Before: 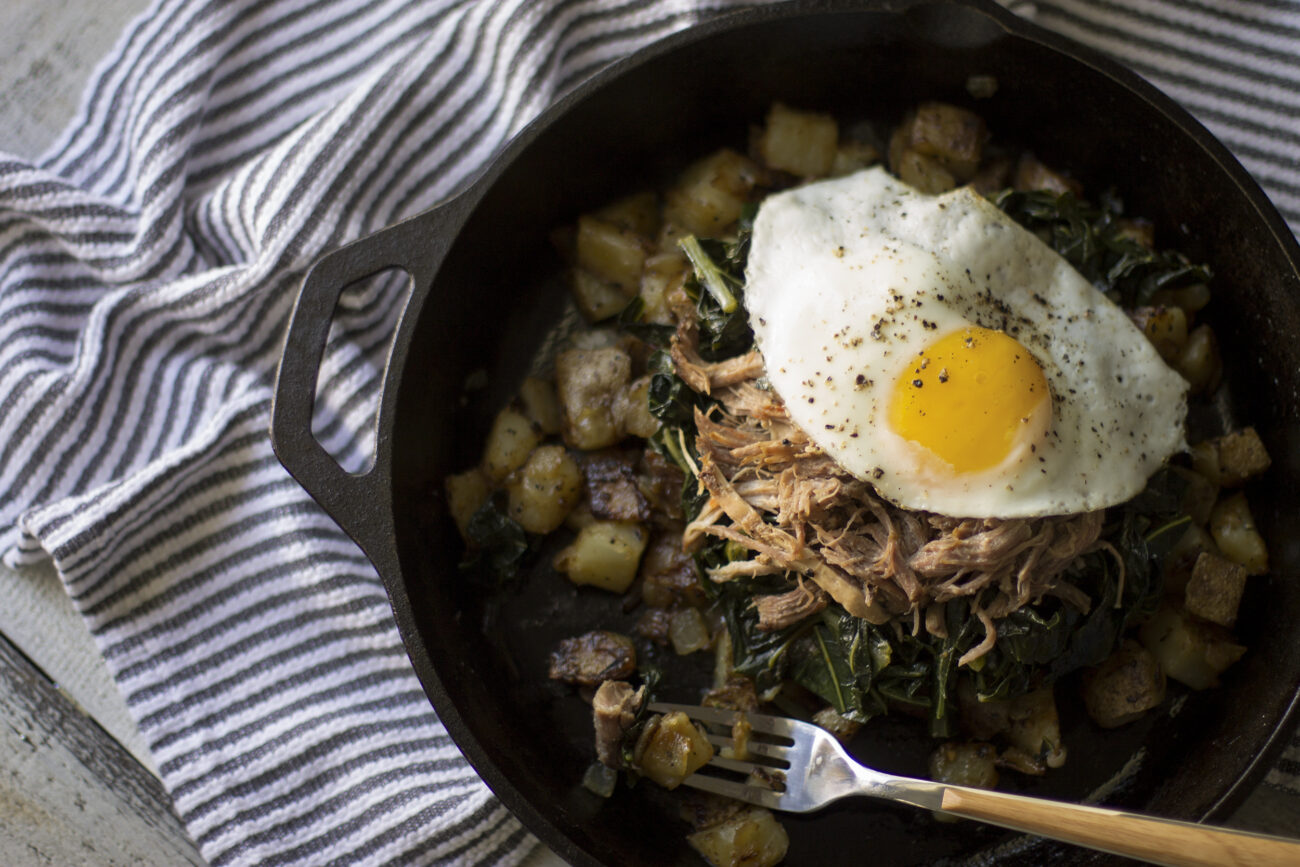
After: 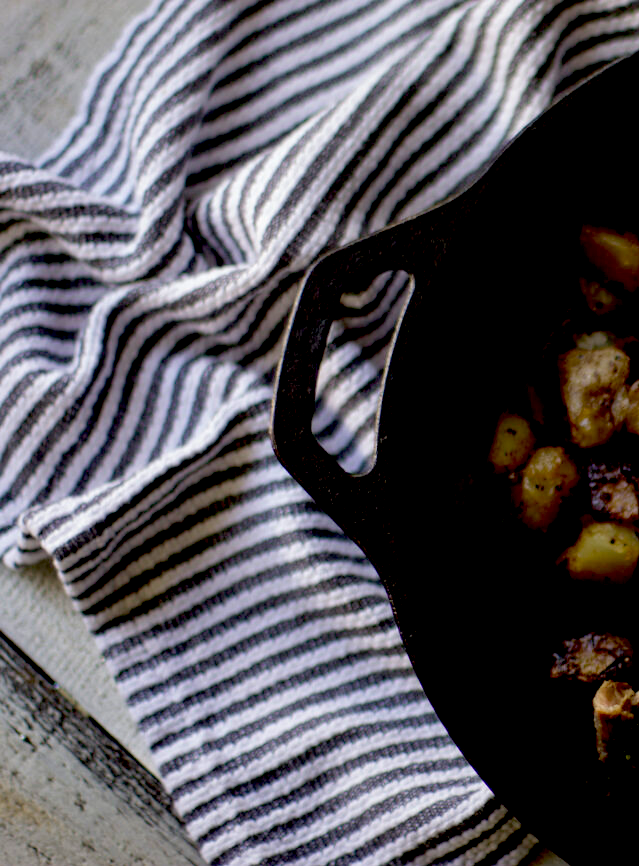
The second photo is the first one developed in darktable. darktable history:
crop and rotate: left 0%, top 0%, right 50.845%
exposure: black level correction 0.047, exposure 0.013 EV, compensate highlight preservation false
